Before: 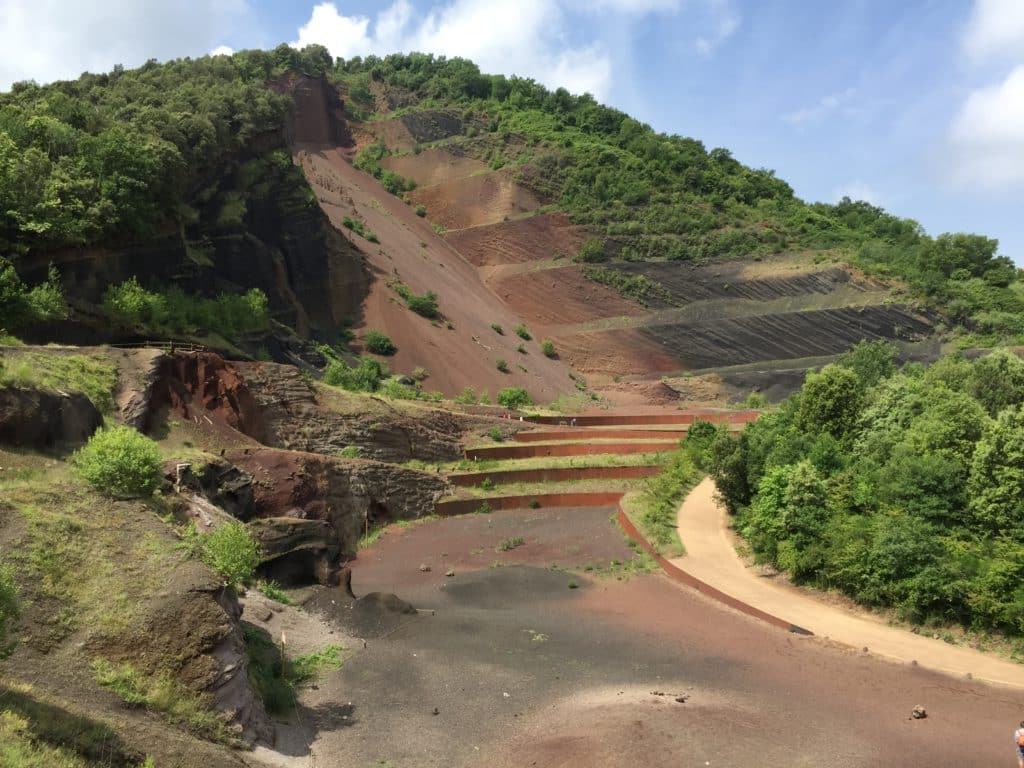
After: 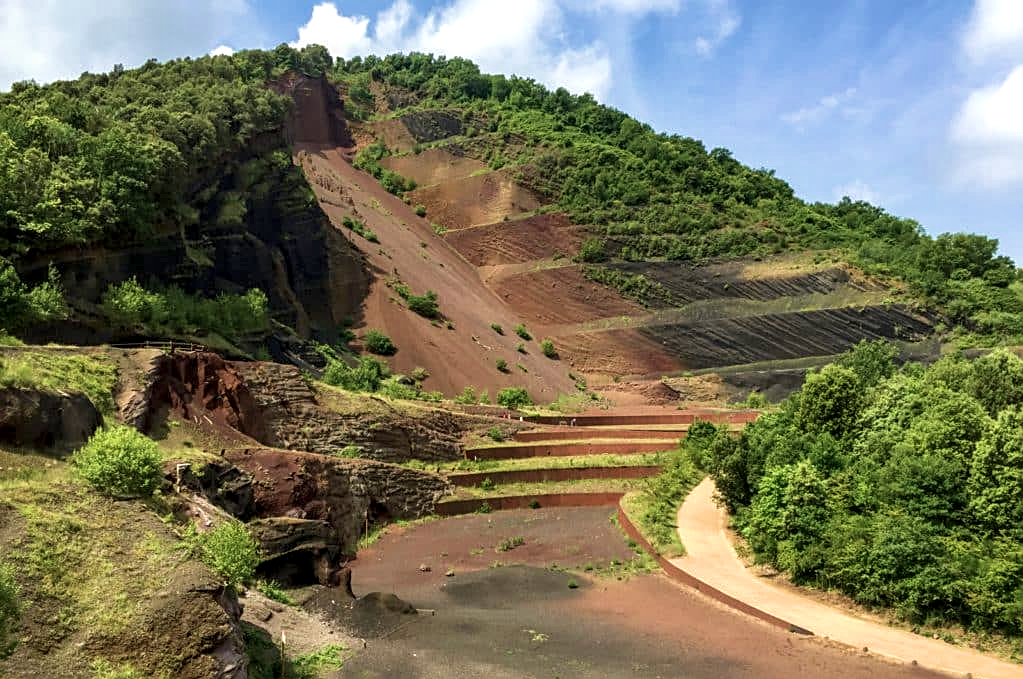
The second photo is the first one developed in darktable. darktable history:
local contrast: highlights 25%, detail 150%
sharpen: on, module defaults
velvia: strength 50%
crop and rotate: top 0%, bottom 11.49%
